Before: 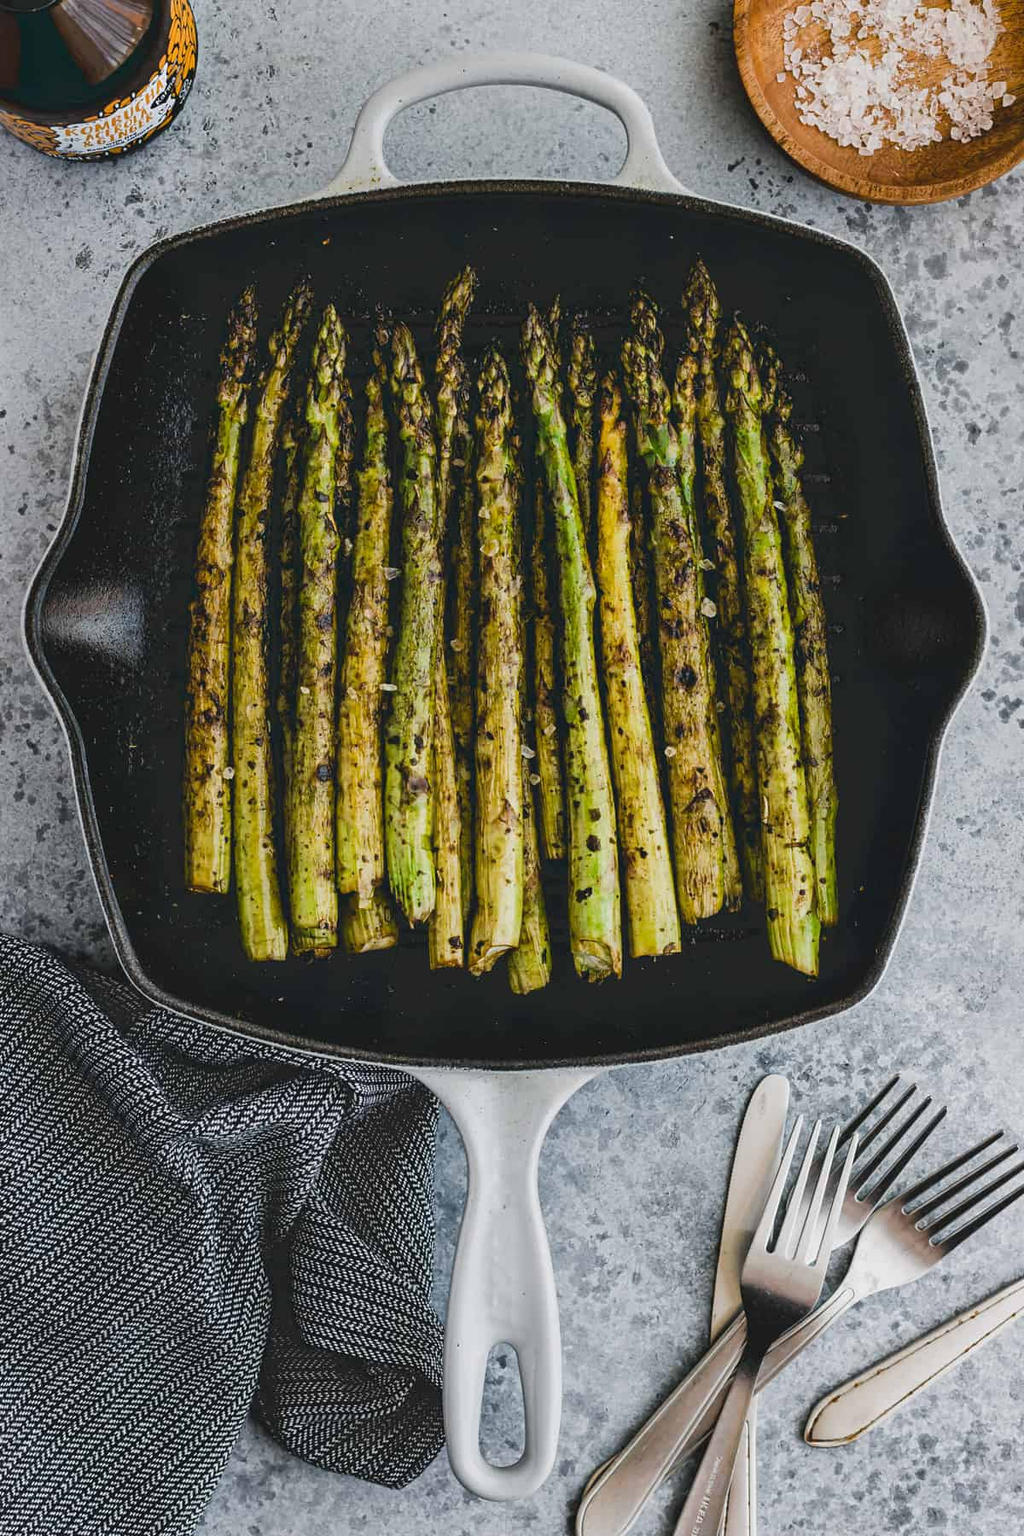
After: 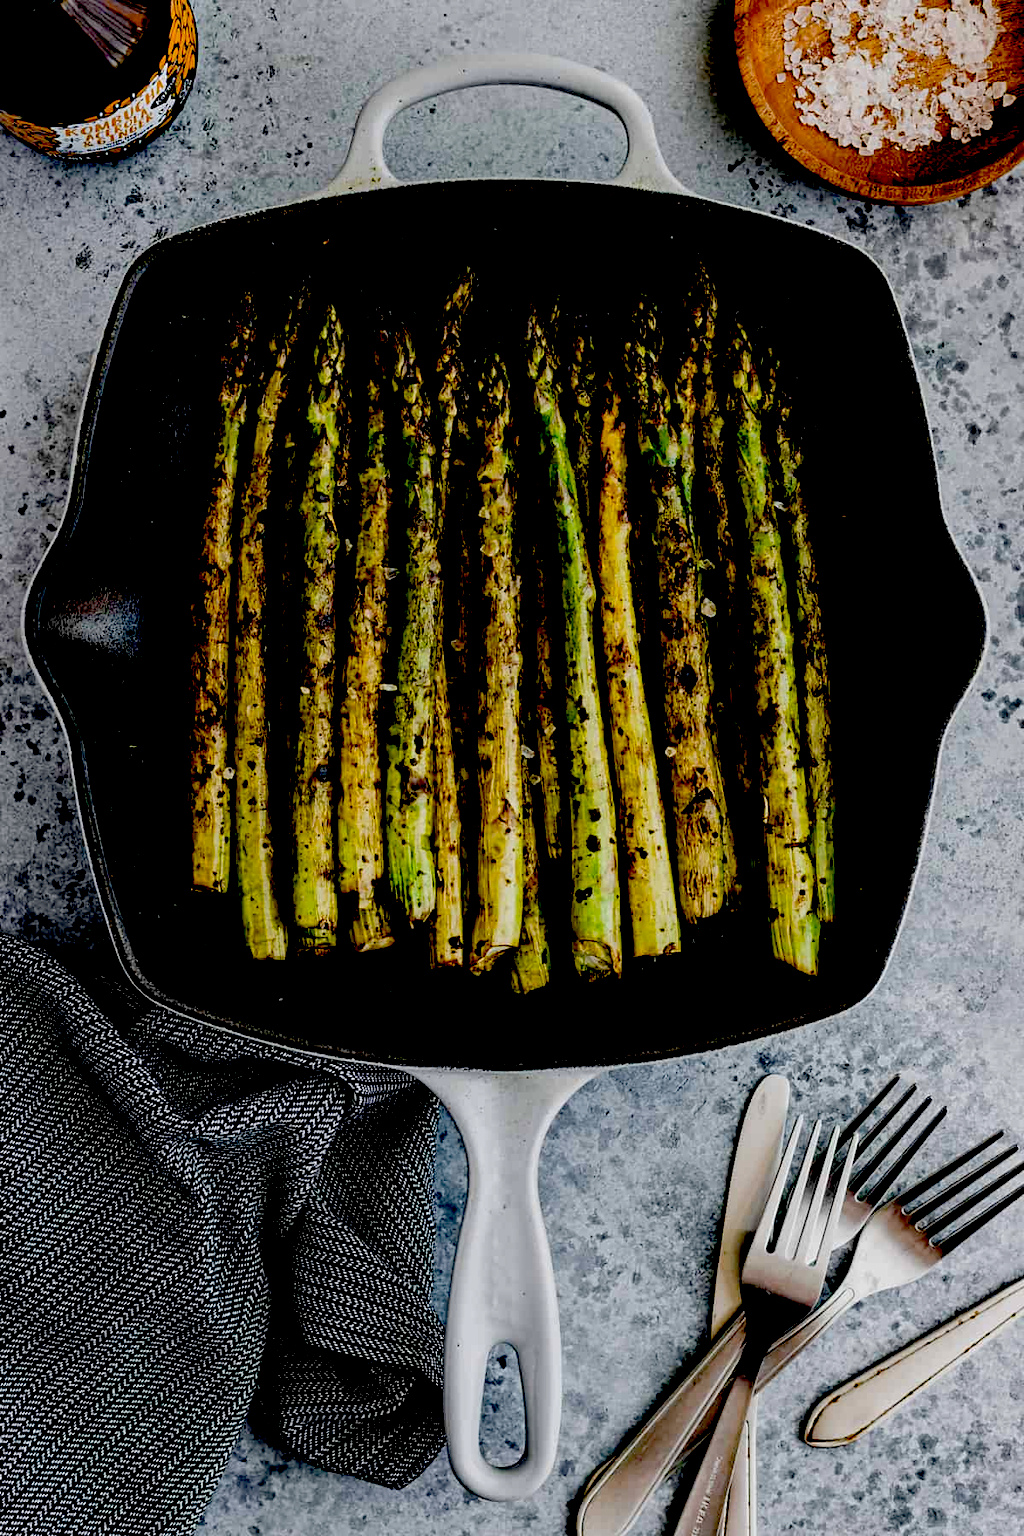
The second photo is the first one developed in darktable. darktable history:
exposure: black level correction 0.099, exposure -0.088 EV, compensate exposure bias true, compensate highlight preservation false
